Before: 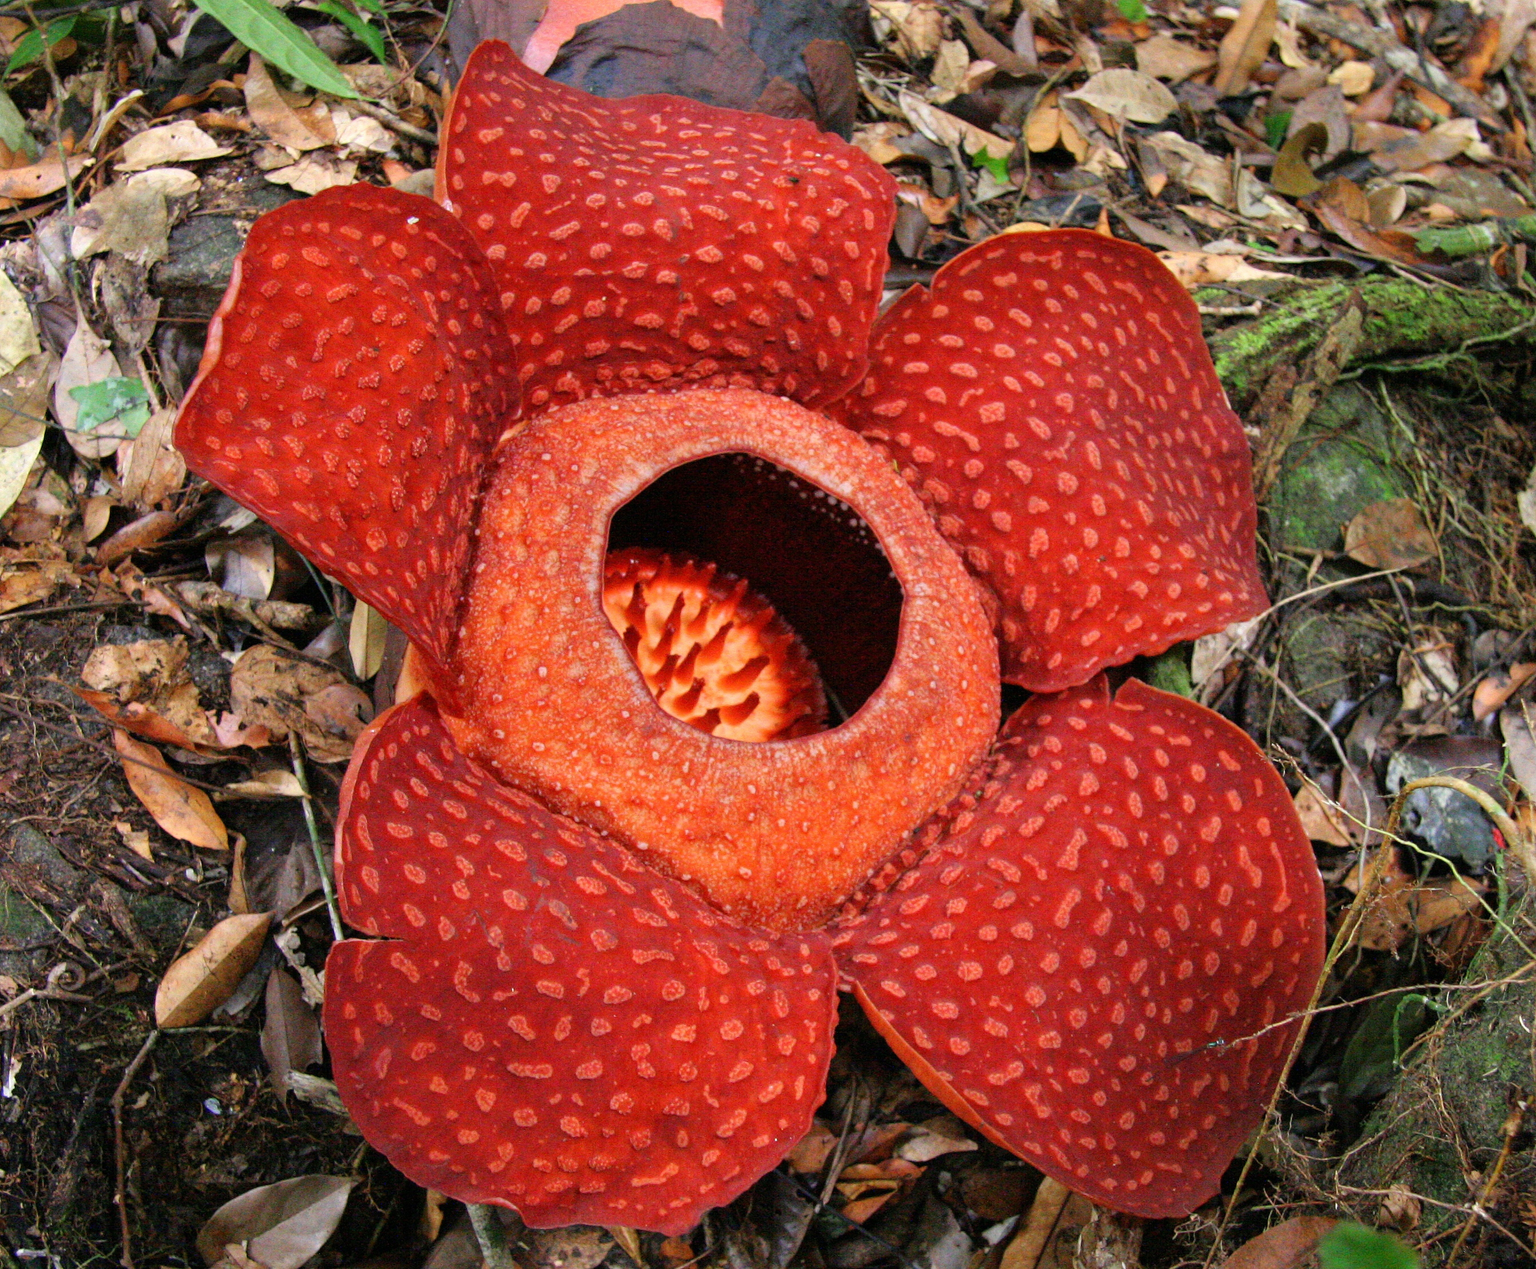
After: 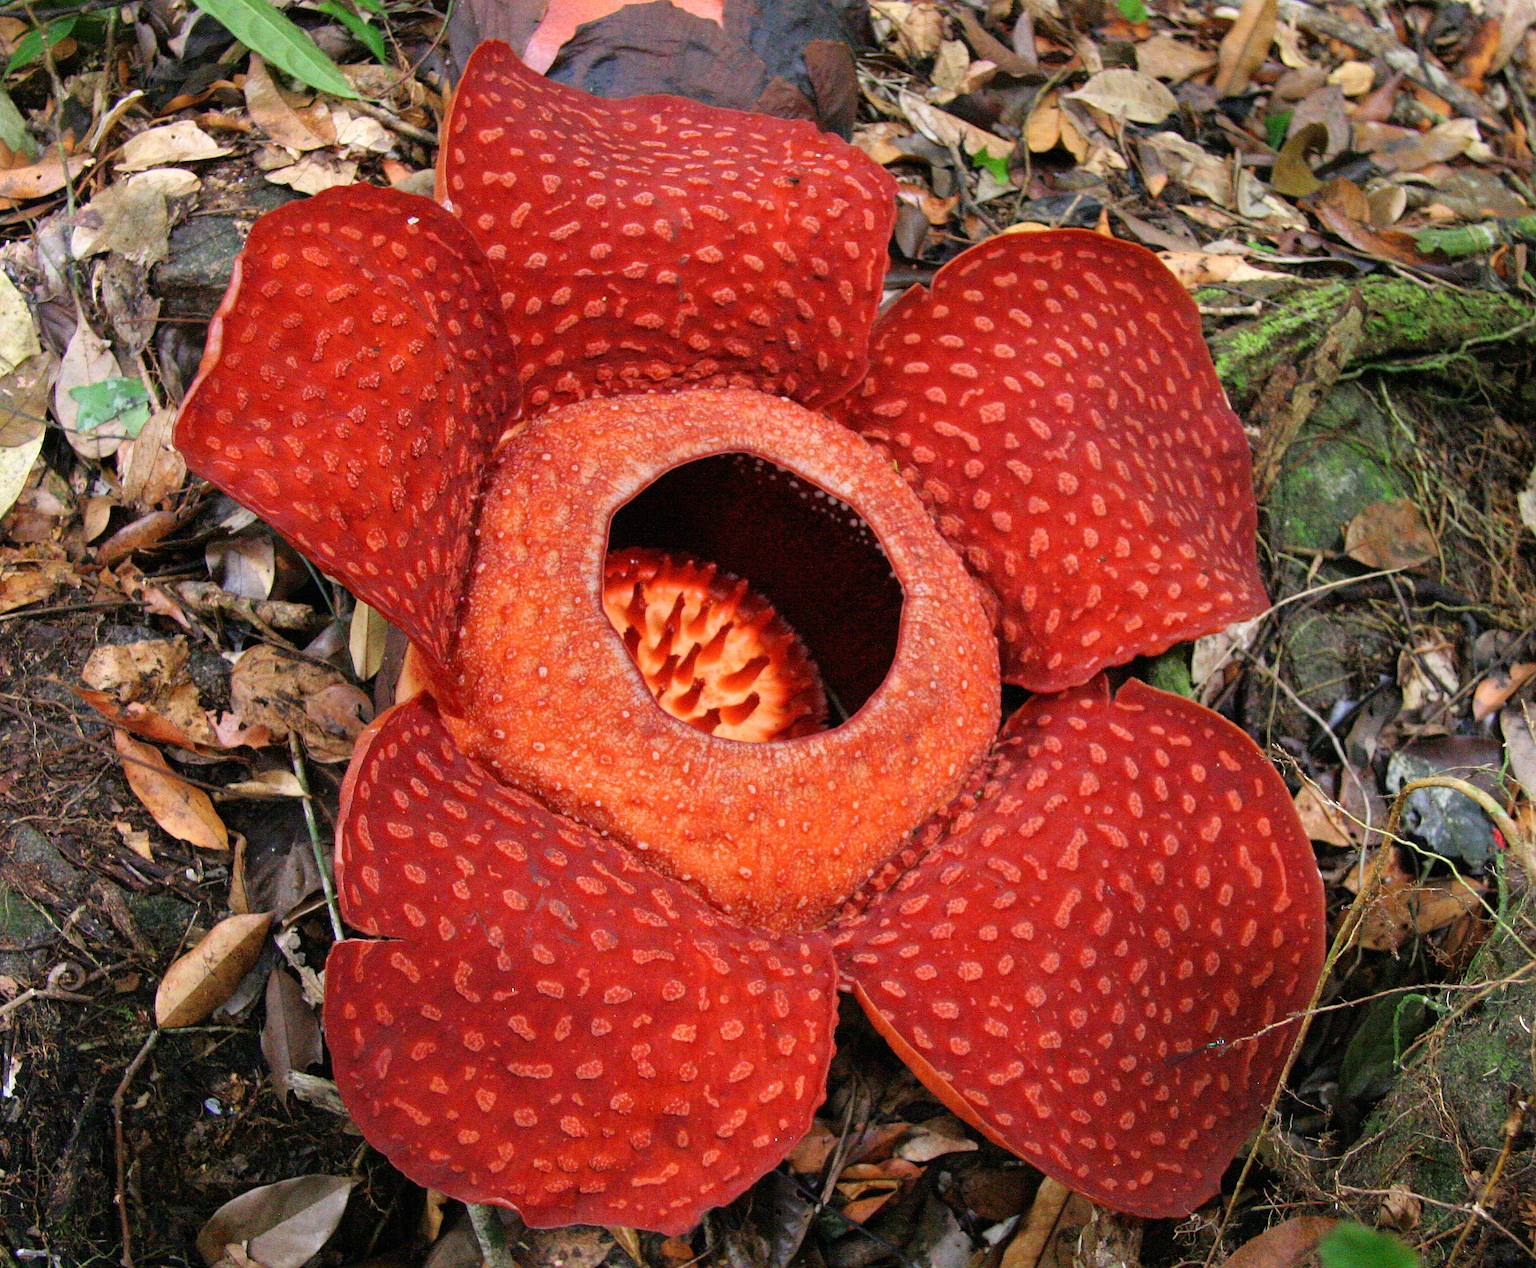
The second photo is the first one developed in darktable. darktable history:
sharpen: radius 1.021
tone equalizer: on, module defaults
